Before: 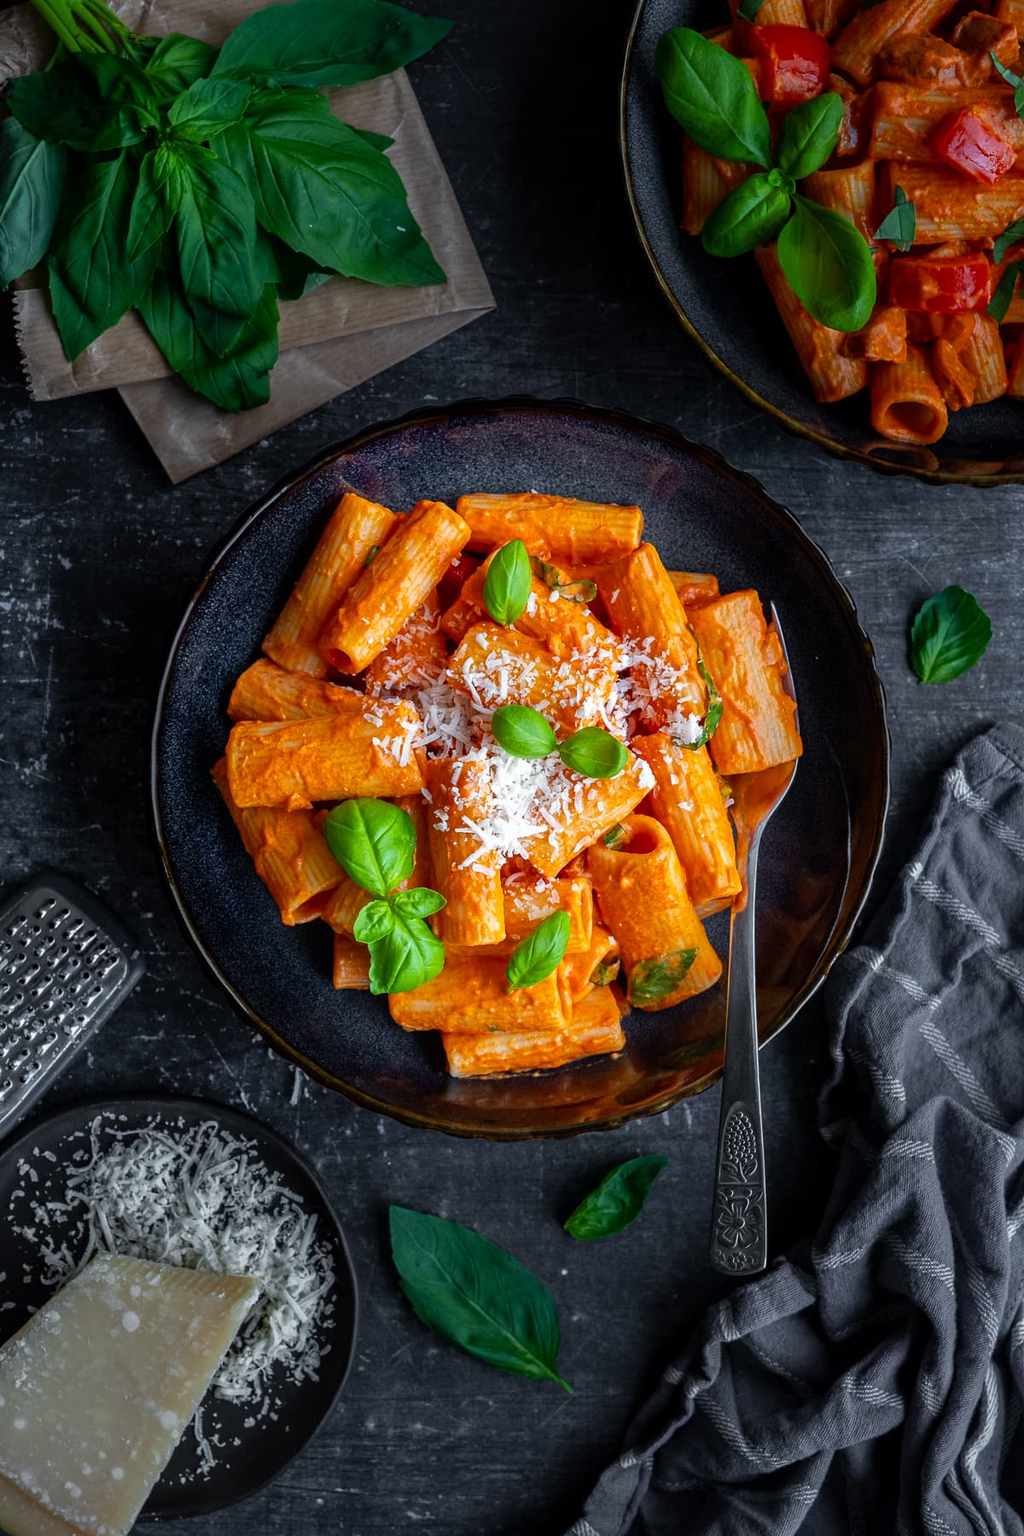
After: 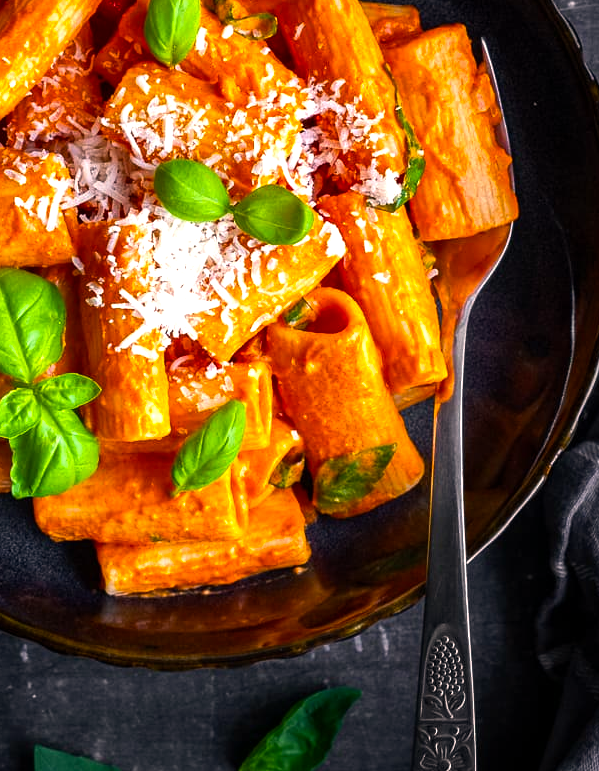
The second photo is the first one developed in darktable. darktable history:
color balance rgb: shadows lift › hue 85.85°, perceptual saturation grading › global saturation 25.719%, perceptual brilliance grading › global brilliance -4.952%, perceptual brilliance grading › highlights 24.205%, perceptual brilliance grading › mid-tones 6.951%, perceptual brilliance grading › shadows -4.614%
crop: left 35.219%, top 37.102%, right 14.84%, bottom 20.05%
color correction: highlights a* 11.41, highlights b* 11.85
